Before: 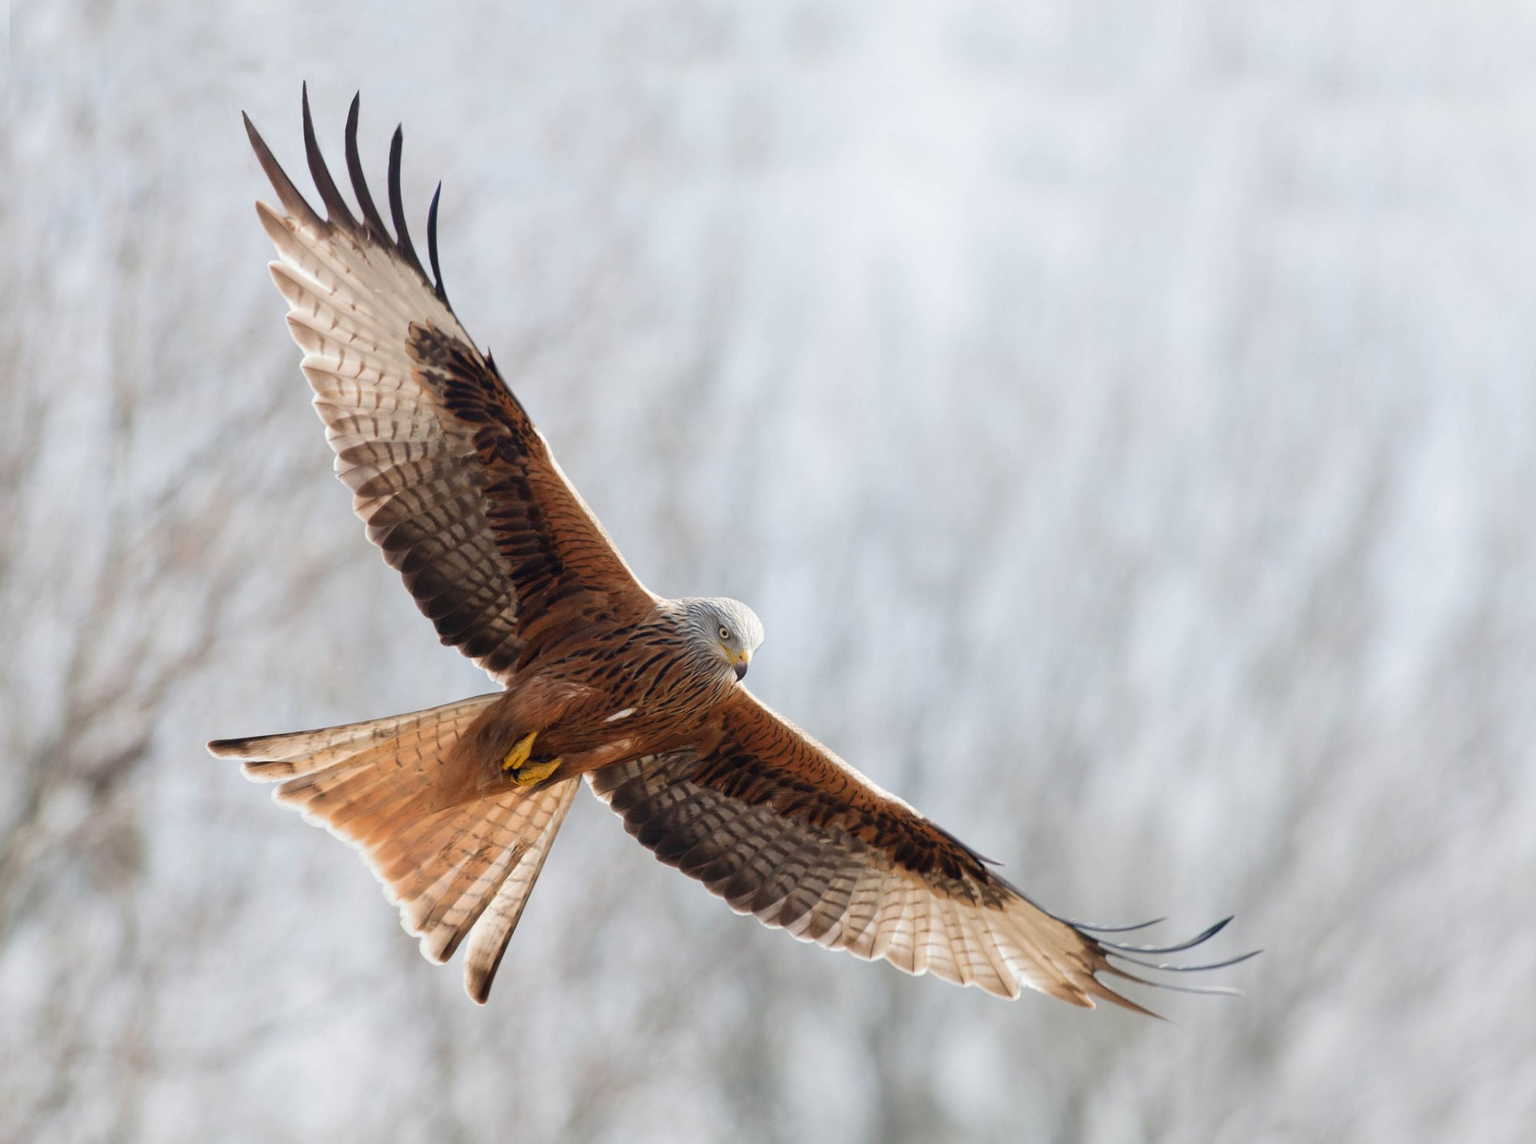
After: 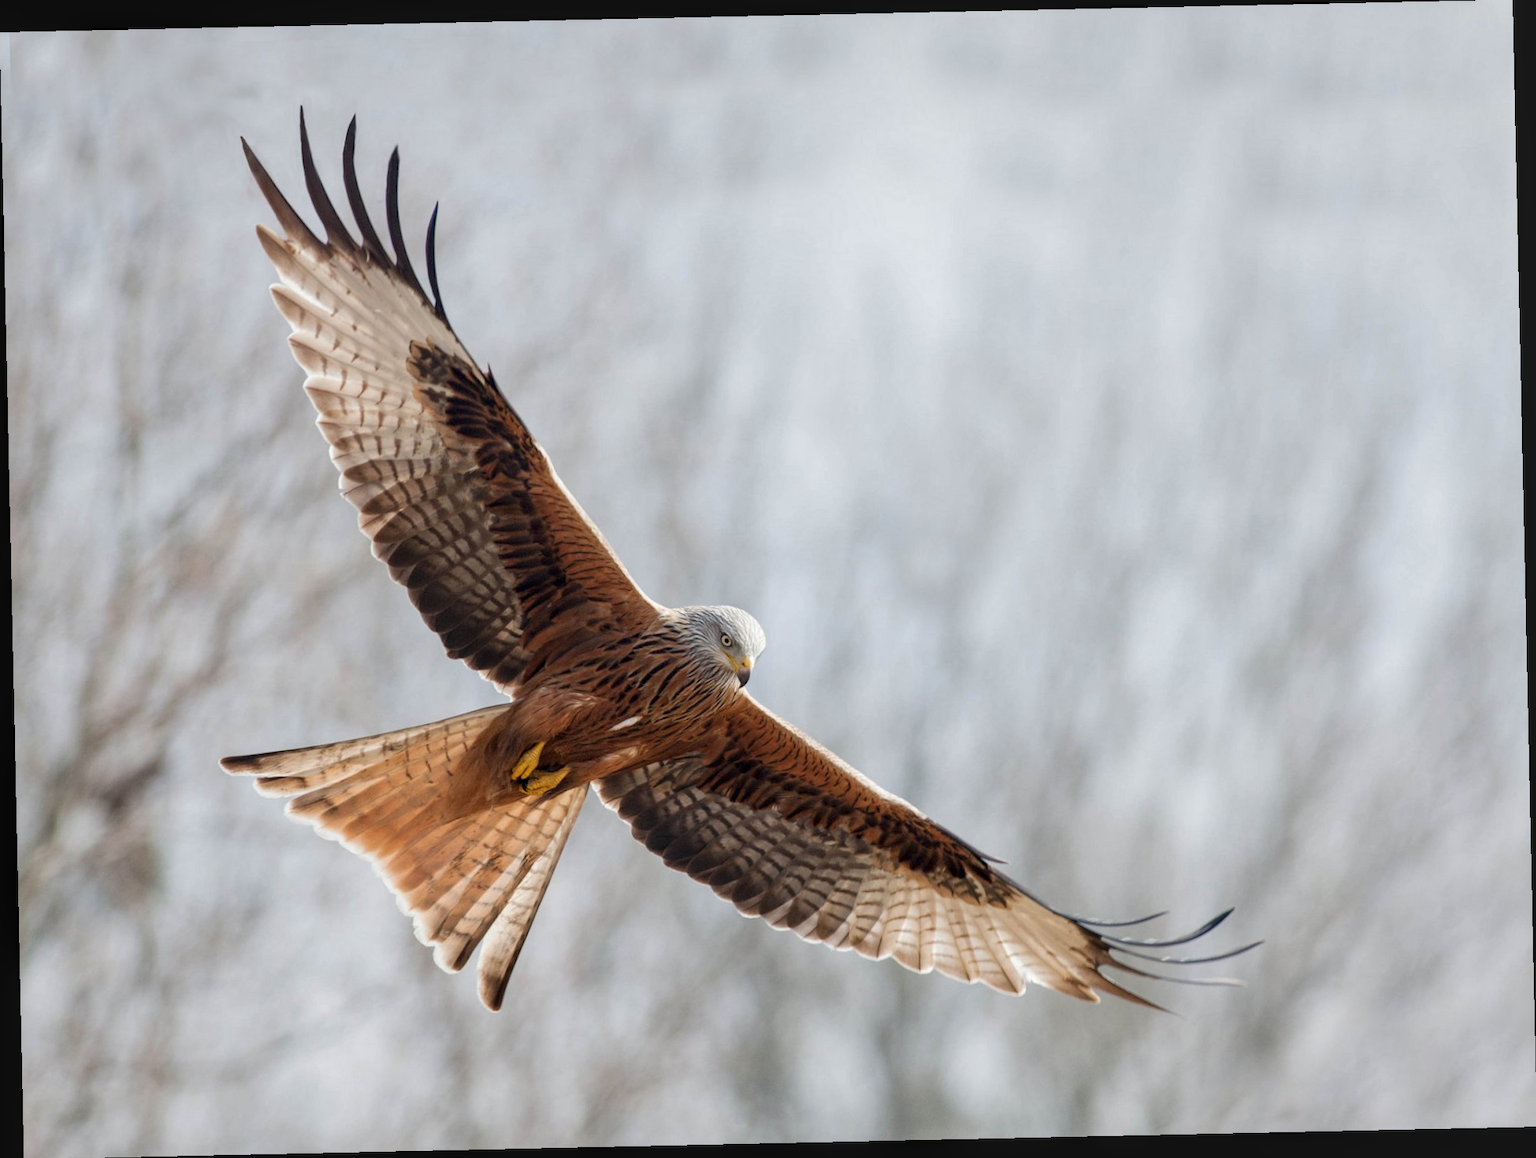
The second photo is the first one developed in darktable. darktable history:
rotate and perspective: rotation -1.24°, automatic cropping off
local contrast: on, module defaults
exposure: exposure -0.021 EV, compensate highlight preservation false
